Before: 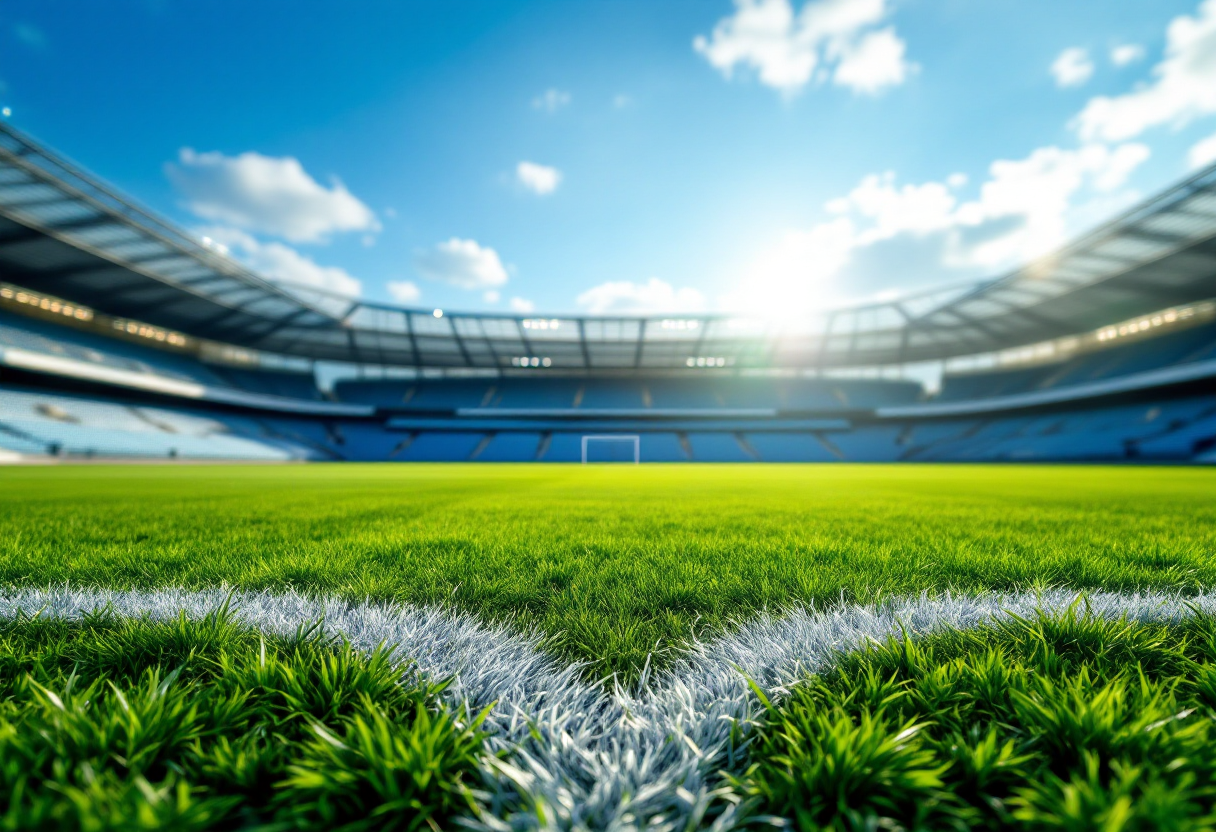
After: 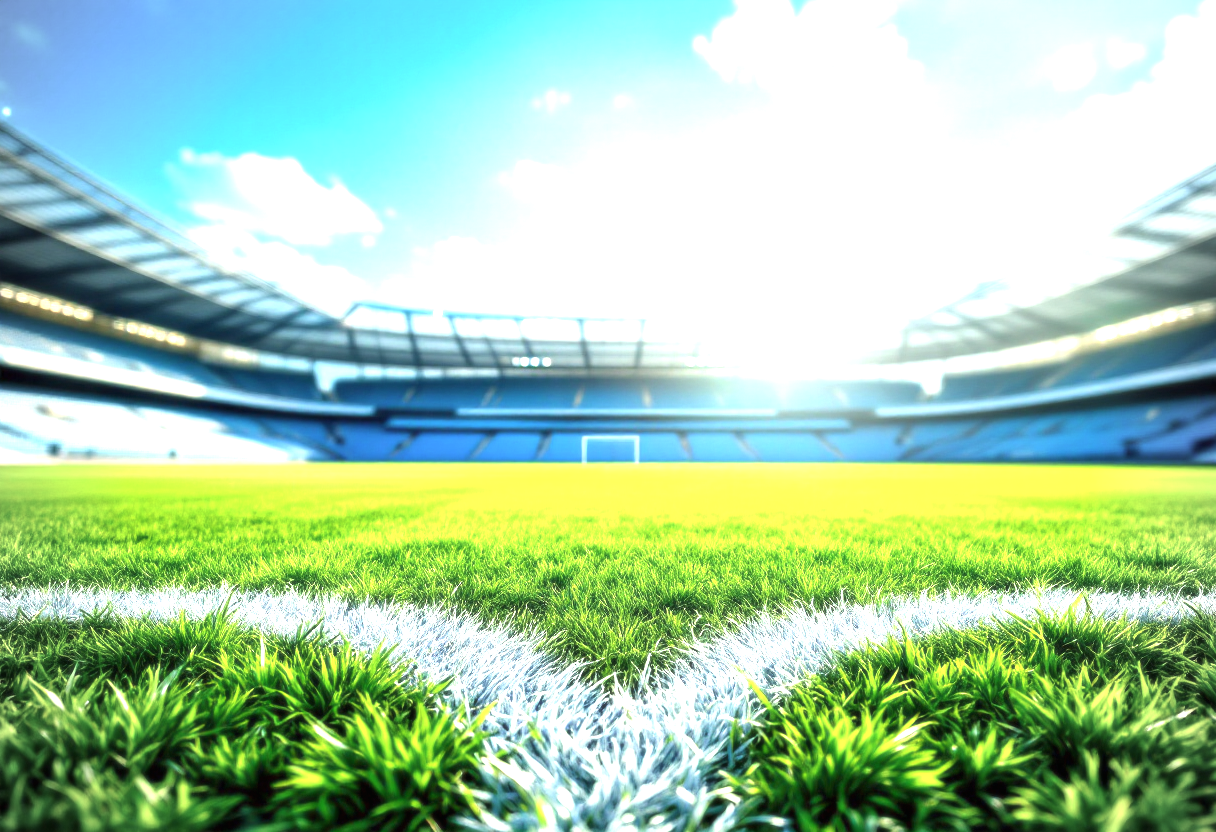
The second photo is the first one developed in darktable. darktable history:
exposure: black level correction 0, exposure 1.75 EV, compensate exposure bias true, compensate highlight preservation false
soften: size 10%, saturation 50%, brightness 0.2 EV, mix 10%
vignetting: fall-off start 79.88%
